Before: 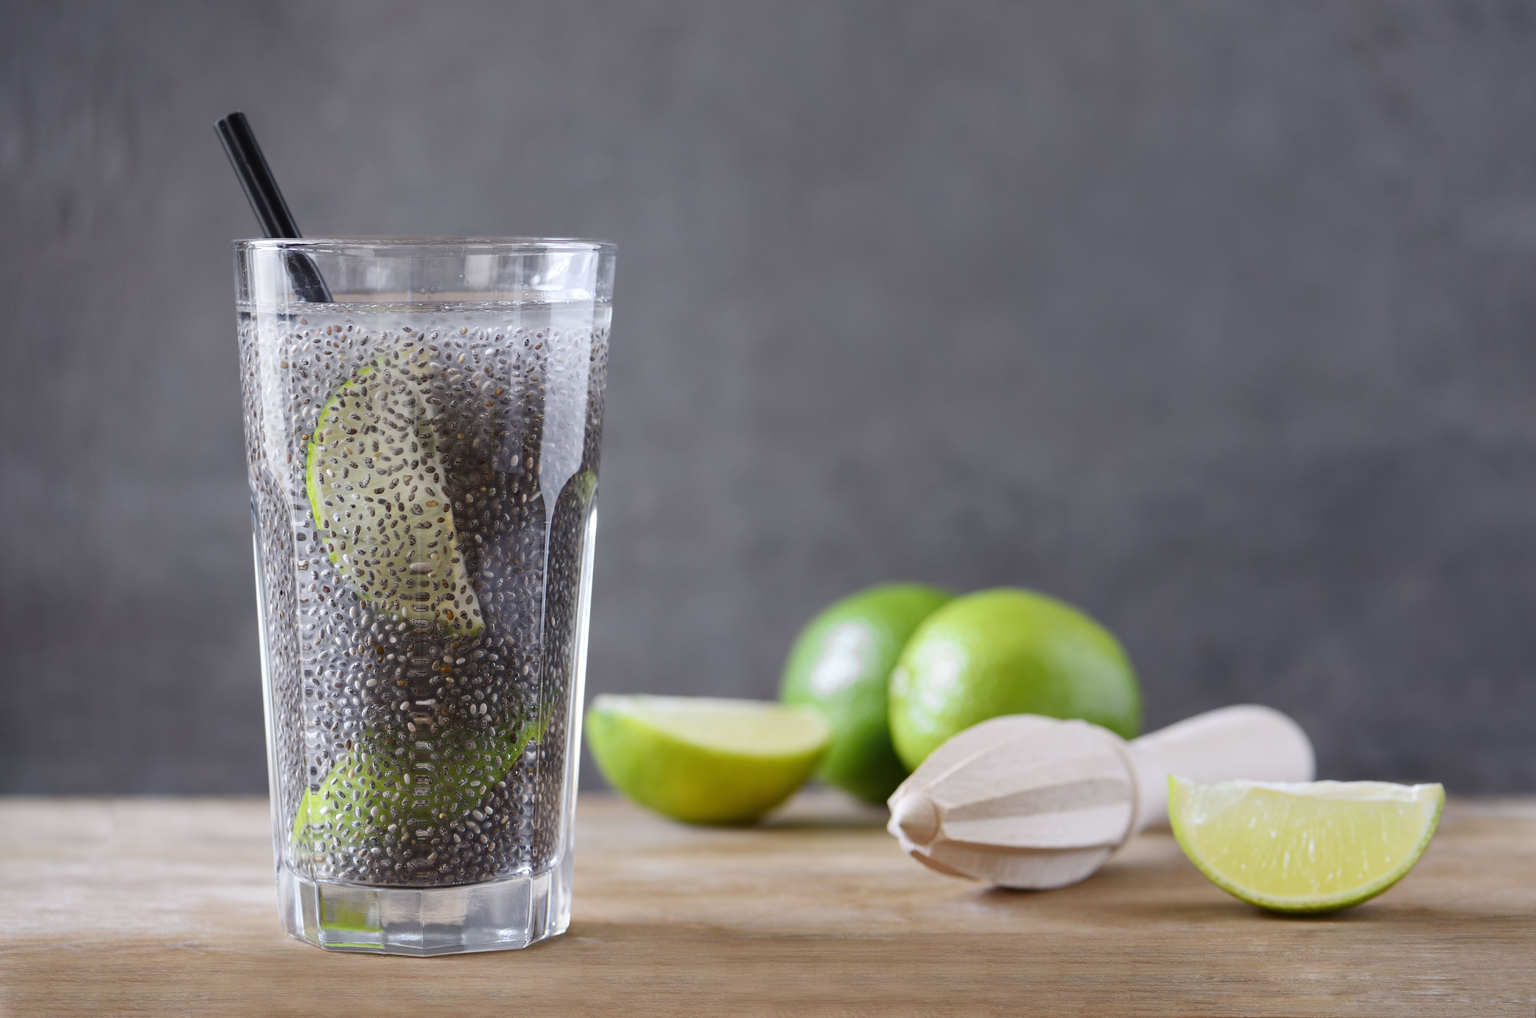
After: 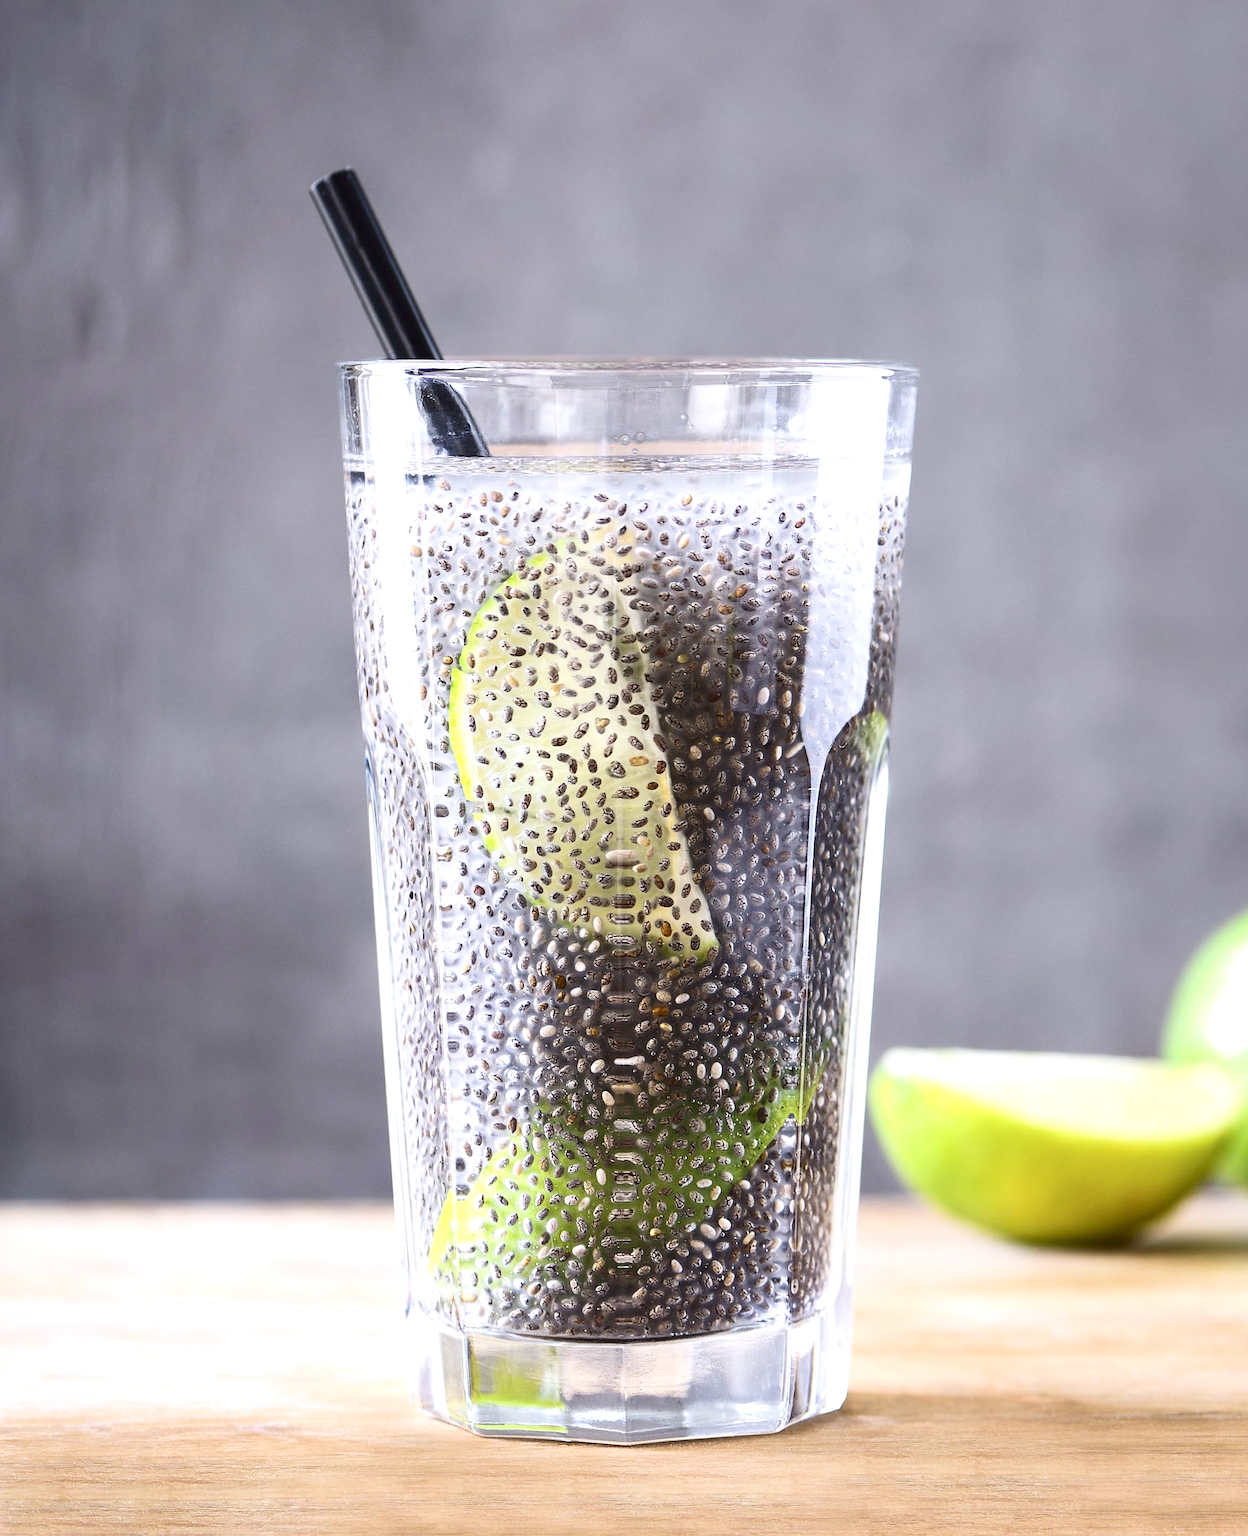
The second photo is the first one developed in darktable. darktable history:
contrast brightness saturation: contrast 0.22
exposure: exposure 0.943 EV, compensate highlight preservation false
crop: left 0.587%, right 45.588%, bottom 0.086%
sharpen: on, module defaults
velvia: on, module defaults
